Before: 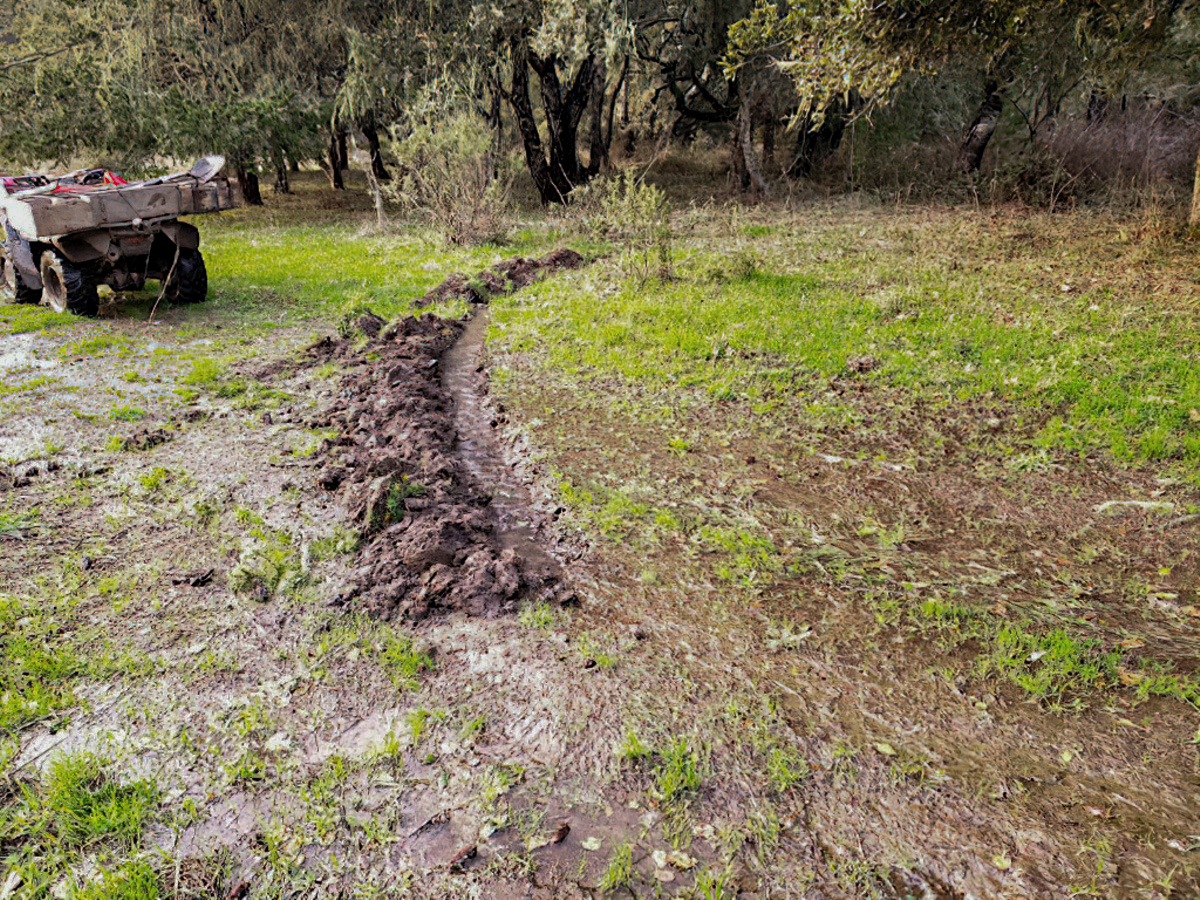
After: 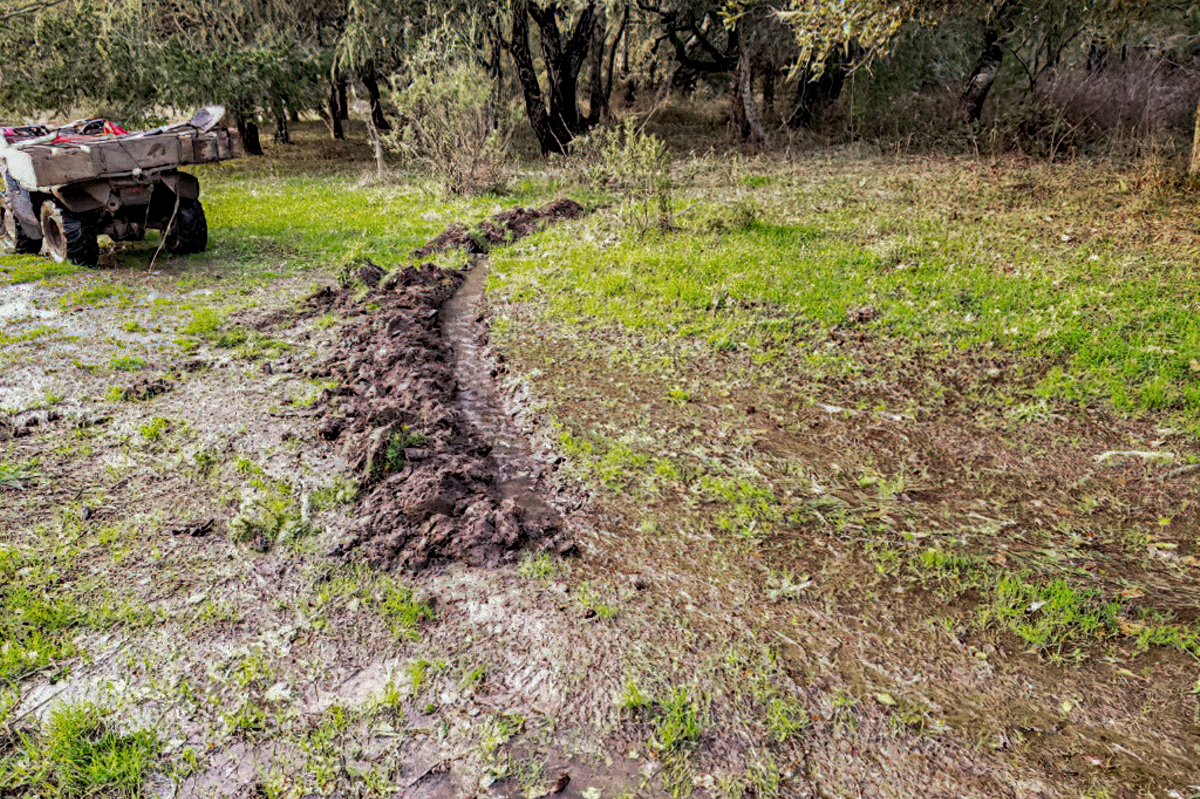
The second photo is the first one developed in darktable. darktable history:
crop and rotate: top 5.609%, bottom 5.609%
tone curve: curves: ch0 [(0, 0) (0.003, 0.003) (0.011, 0.011) (0.025, 0.025) (0.044, 0.044) (0.069, 0.069) (0.1, 0.099) (0.136, 0.135) (0.177, 0.176) (0.224, 0.223) (0.277, 0.275) (0.335, 0.333) (0.399, 0.396) (0.468, 0.465) (0.543, 0.546) (0.623, 0.625) (0.709, 0.711) (0.801, 0.802) (0.898, 0.898) (1, 1)], preserve colors none
local contrast: on, module defaults
